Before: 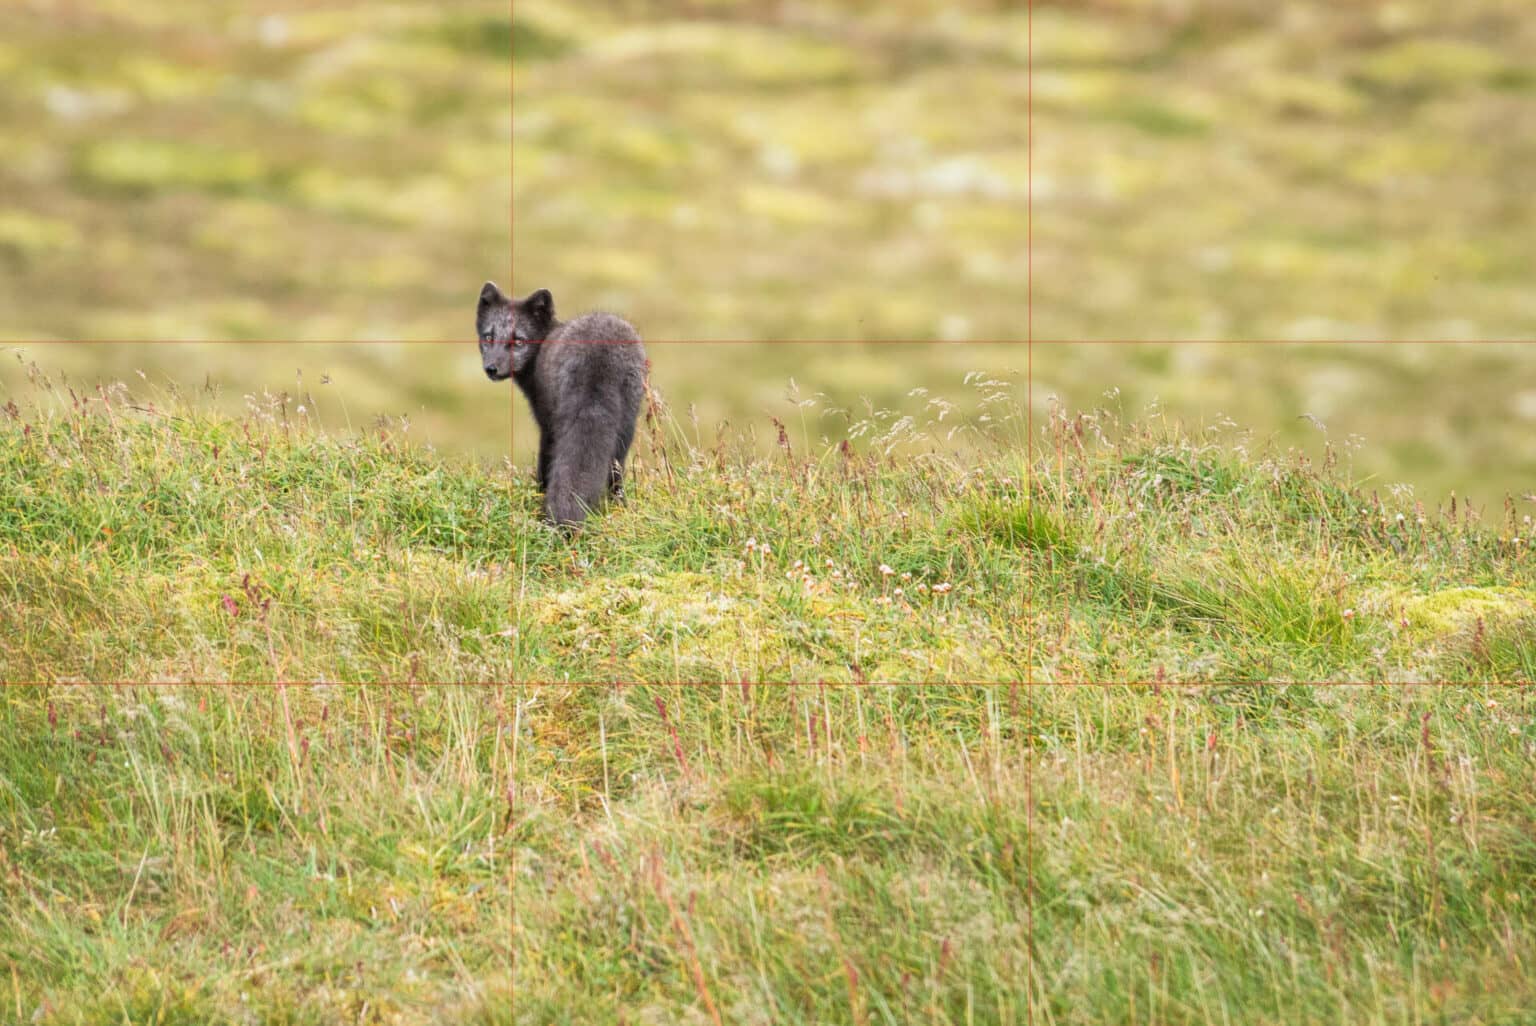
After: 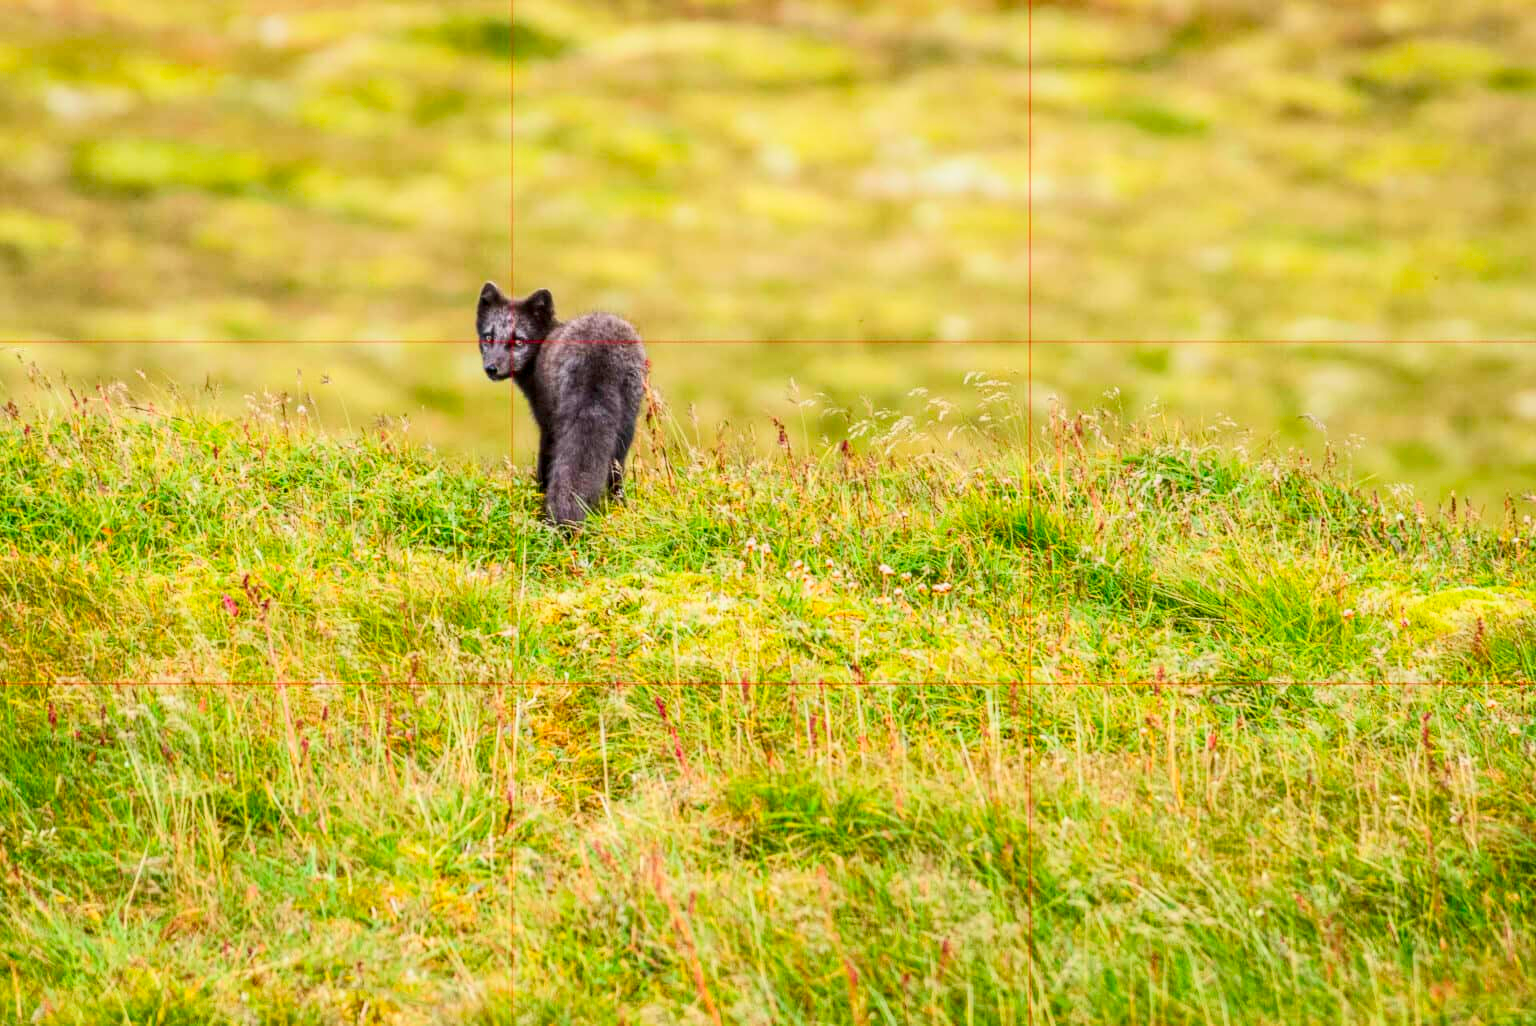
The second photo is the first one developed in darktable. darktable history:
filmic rgb: black relative exposure -14.95 EV, white relative exposure 3 EV, target black luminance 0%, hardness 9.3, latitude 98.04%, contrast 0.91, shadows ↔ highlights balance 0.667%
local contrast: on, module defaults
contrast brightness saturation: contrast 0.261, brightness 0.015, saturation 0.883
